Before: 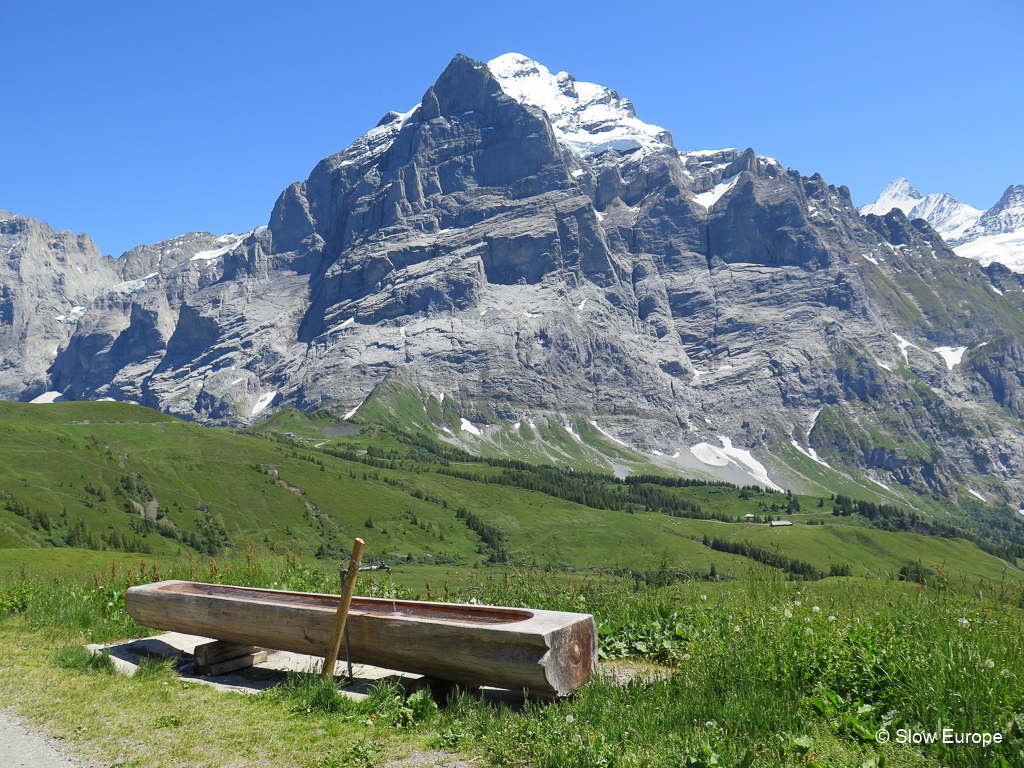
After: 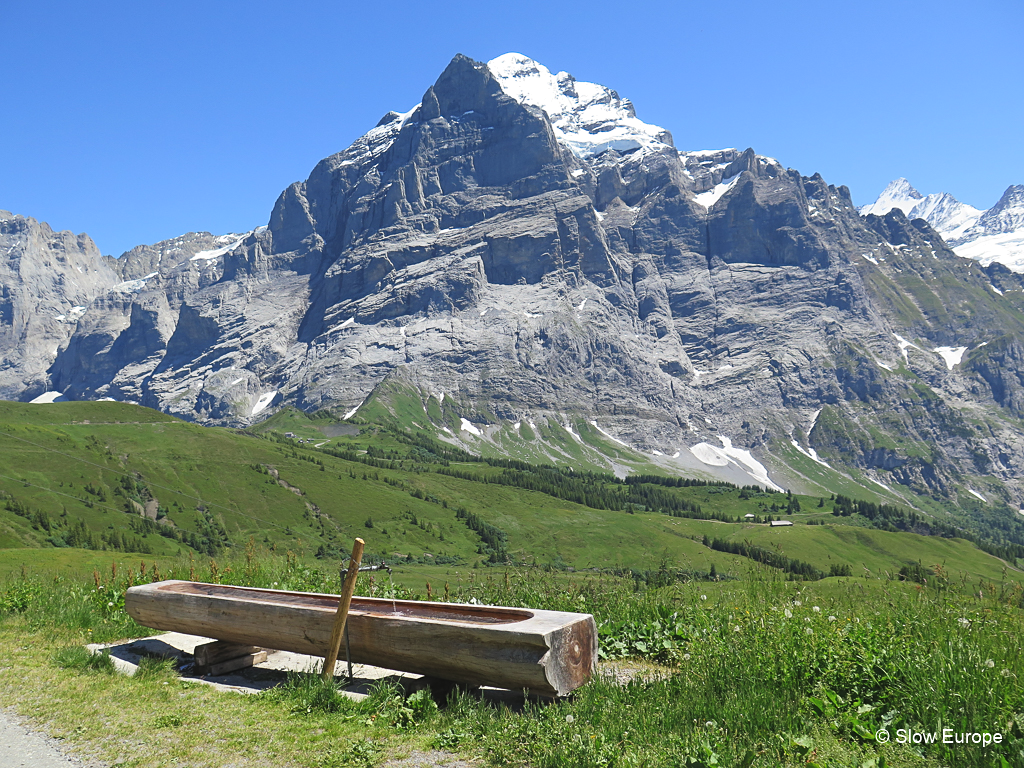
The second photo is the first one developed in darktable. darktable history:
exposure: black level correction -0.005, exposure 0.049 EV, compensate highlight preservation false
sharpen: amount 0.216
